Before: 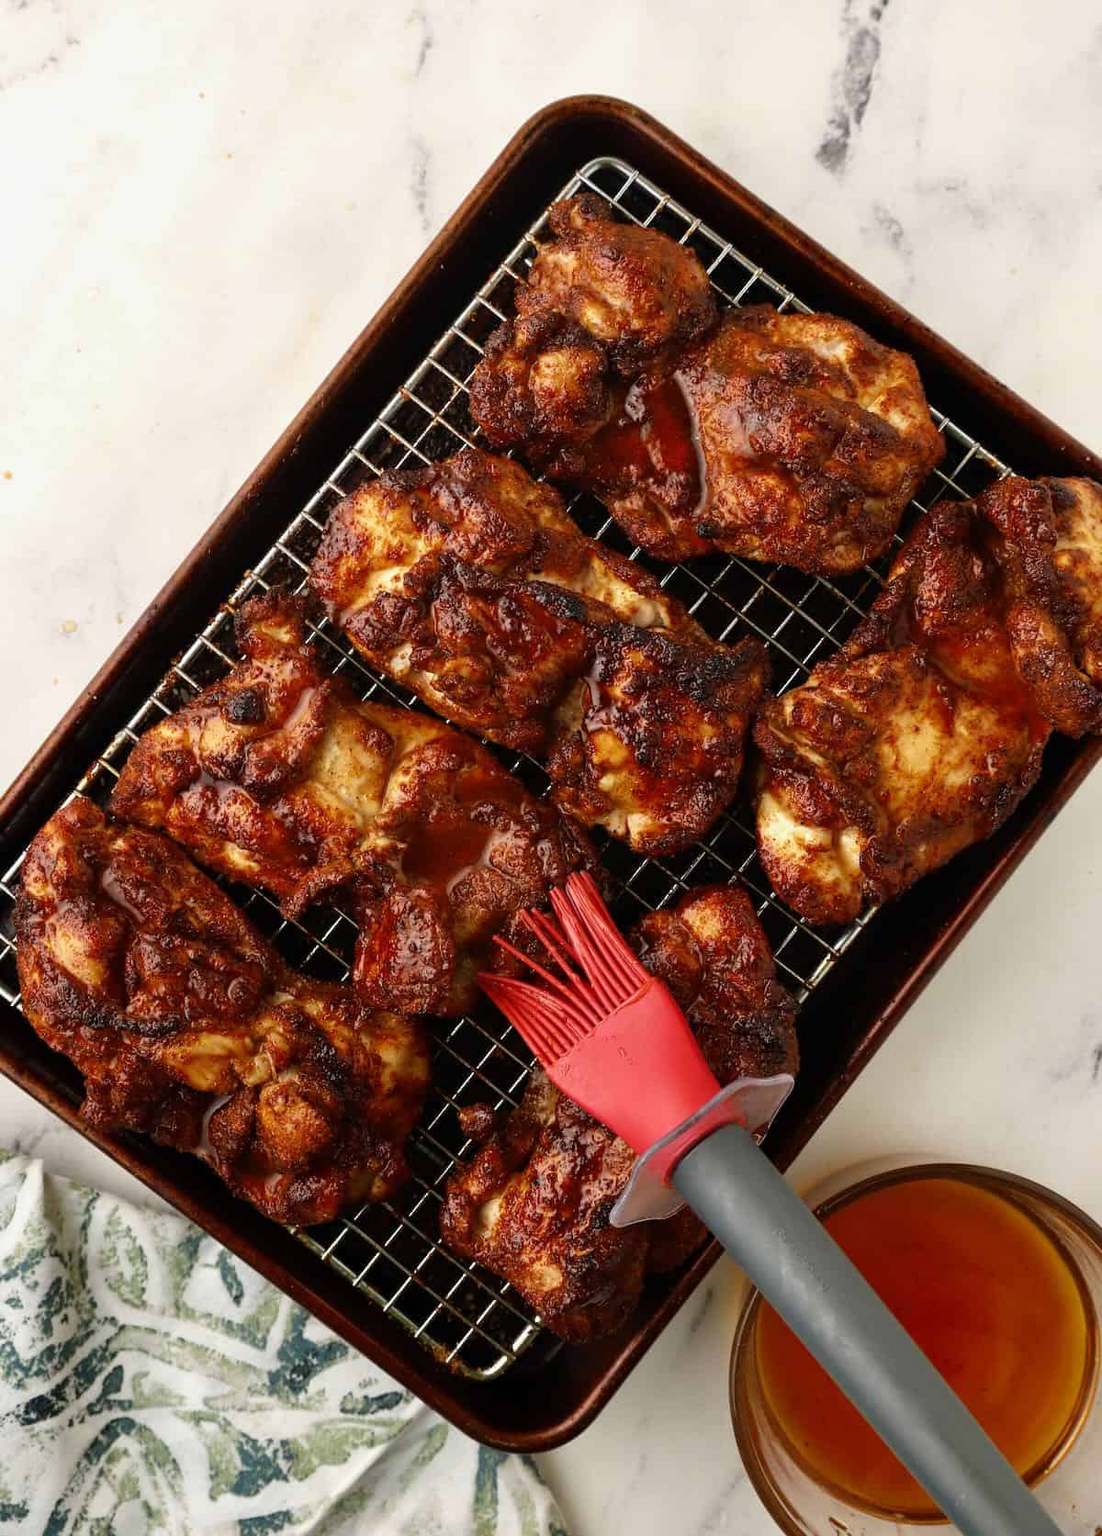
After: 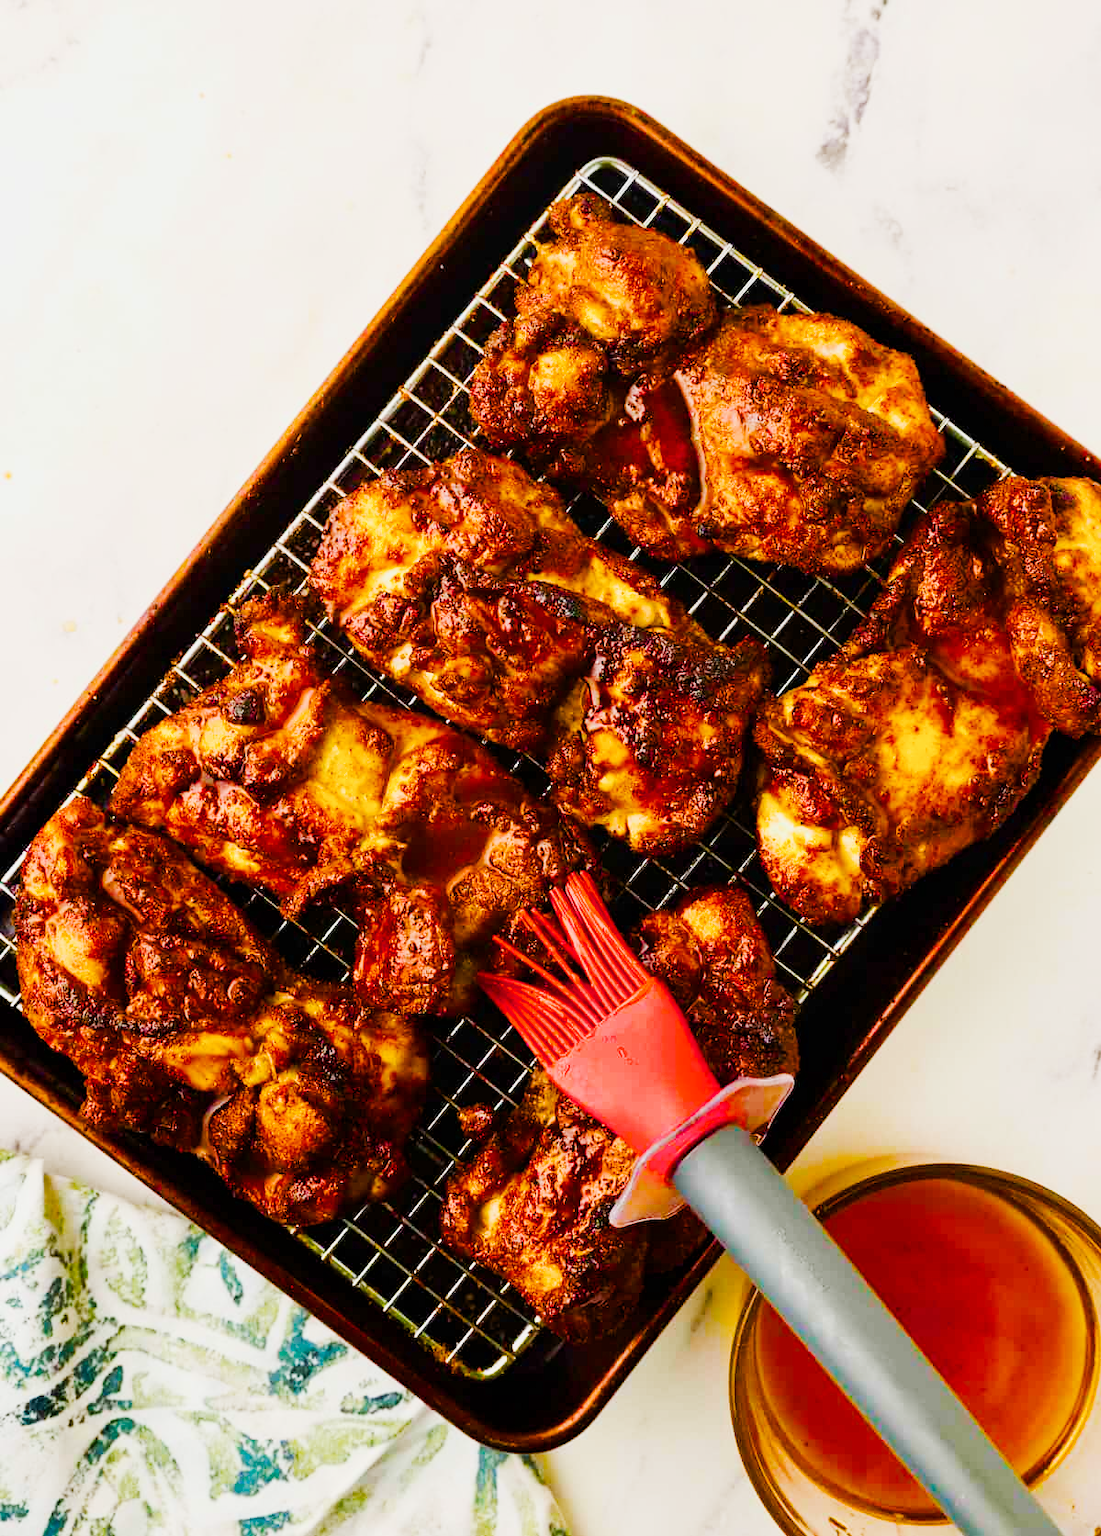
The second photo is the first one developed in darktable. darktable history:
color balance rgb: linear chroma grading › global chroma 25%, perceptual saturation grading › global saturation 45%, perceptual saturation grading › highlights -50%, perceptual saturation grading › shadows 30%, perceptual brilliance grading › global brilliance 18%, global vibrance 40%
tone curve: curves: ch0 [(0, 0) (0.003, 0.003) (0.011, 0.014) (0.025, 0.033) (0.044, 0.06) (0.069, 0.096) (0.1, 0.132) (0.136, 0.174) (0.177, 0.226) (0.224, 0.282) (0.277, 0.352) (0.335, 0.435) (0.399, 0.524) (0.468, 0.615) (0.543, 0.695) (0.623, 0.771) (0.709, 0.835) (0.801, 0.894) (0.898, 0.944) (1, 1)], preserve colors none
filmic rgb: black relative exposure -16 EV, white relative exposure 4.97 EV, hardness 6.25
